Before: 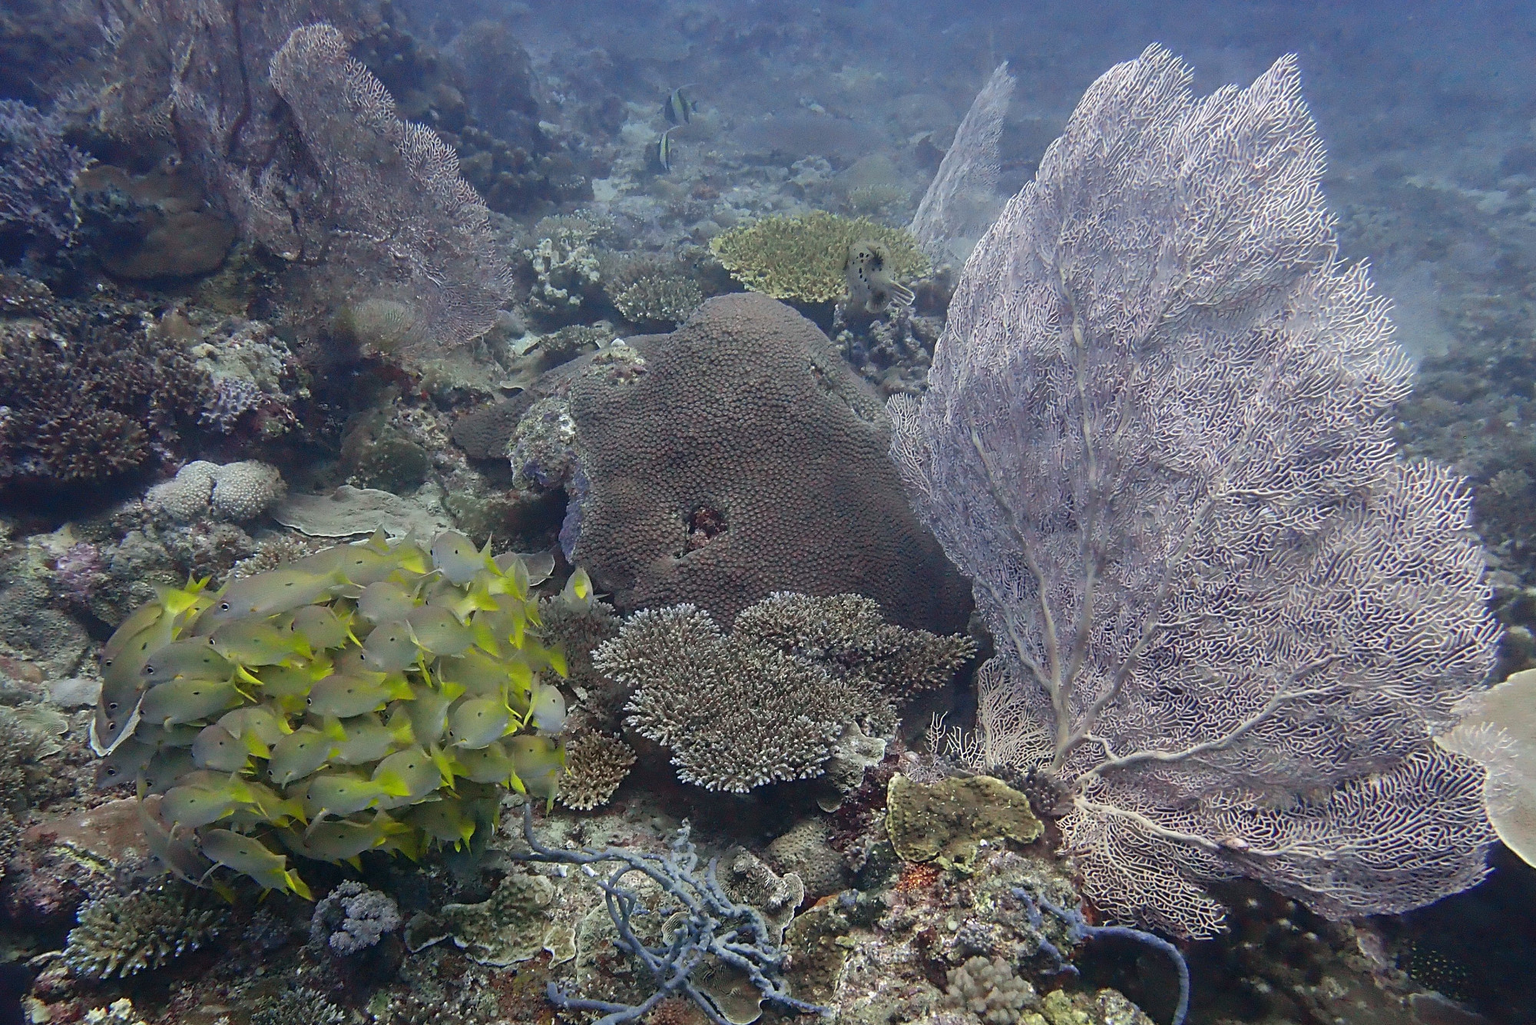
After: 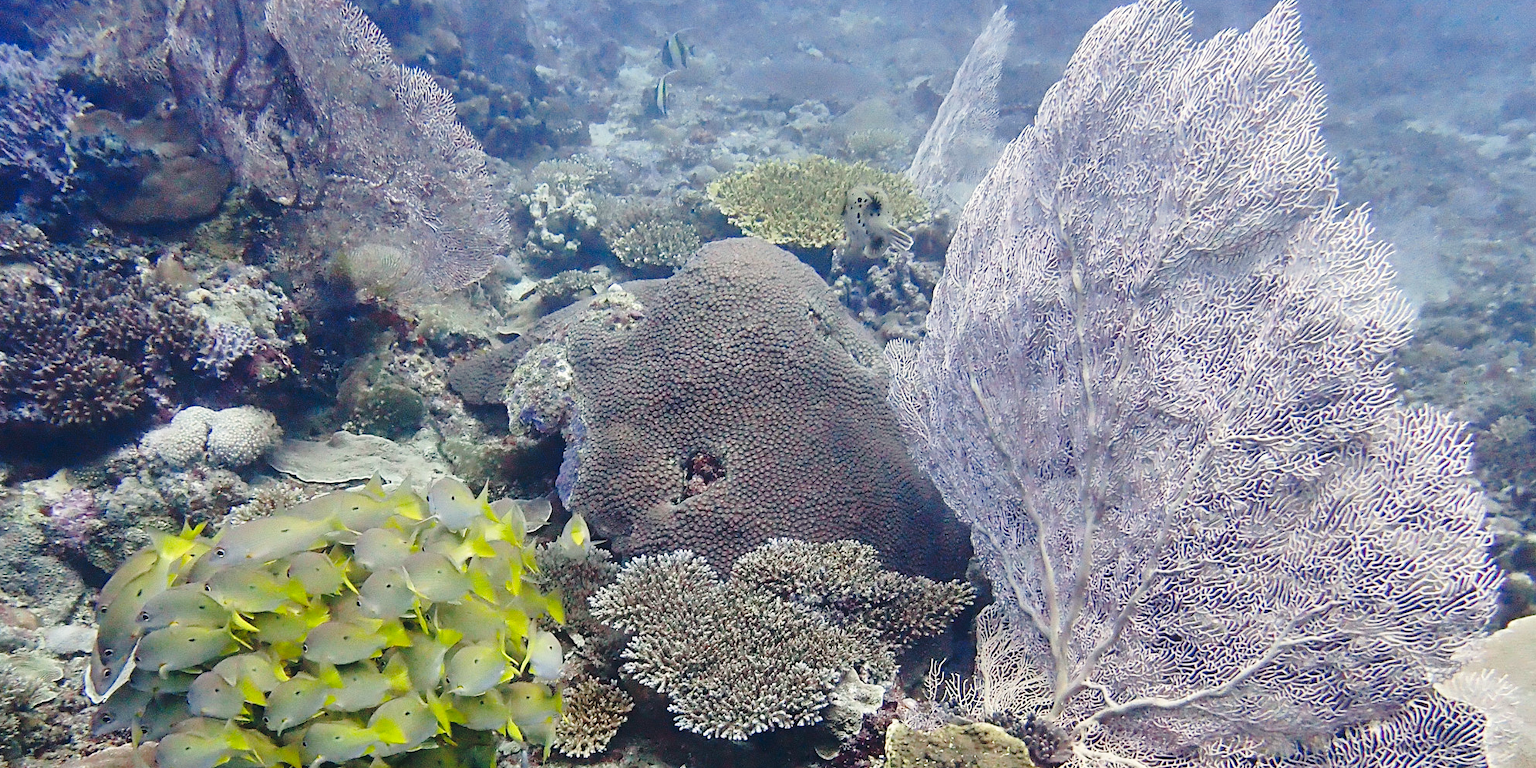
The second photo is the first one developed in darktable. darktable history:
base curve: curves: ch0 [(0, 0) (0.032, 0.037) (0.105, 0.228) (0.435, 0.76) (0.856, 0.983) (1, 1)], preserve colors none
color correction: highlights a* 0.207, highlights b* 2.7, shadows a* -0.874, shadows b* -4.78
crop: left 0.387%, top 5.469%, bottom 19.809%
shadows and highlights: low approximation 0.01, soften with gaussian
